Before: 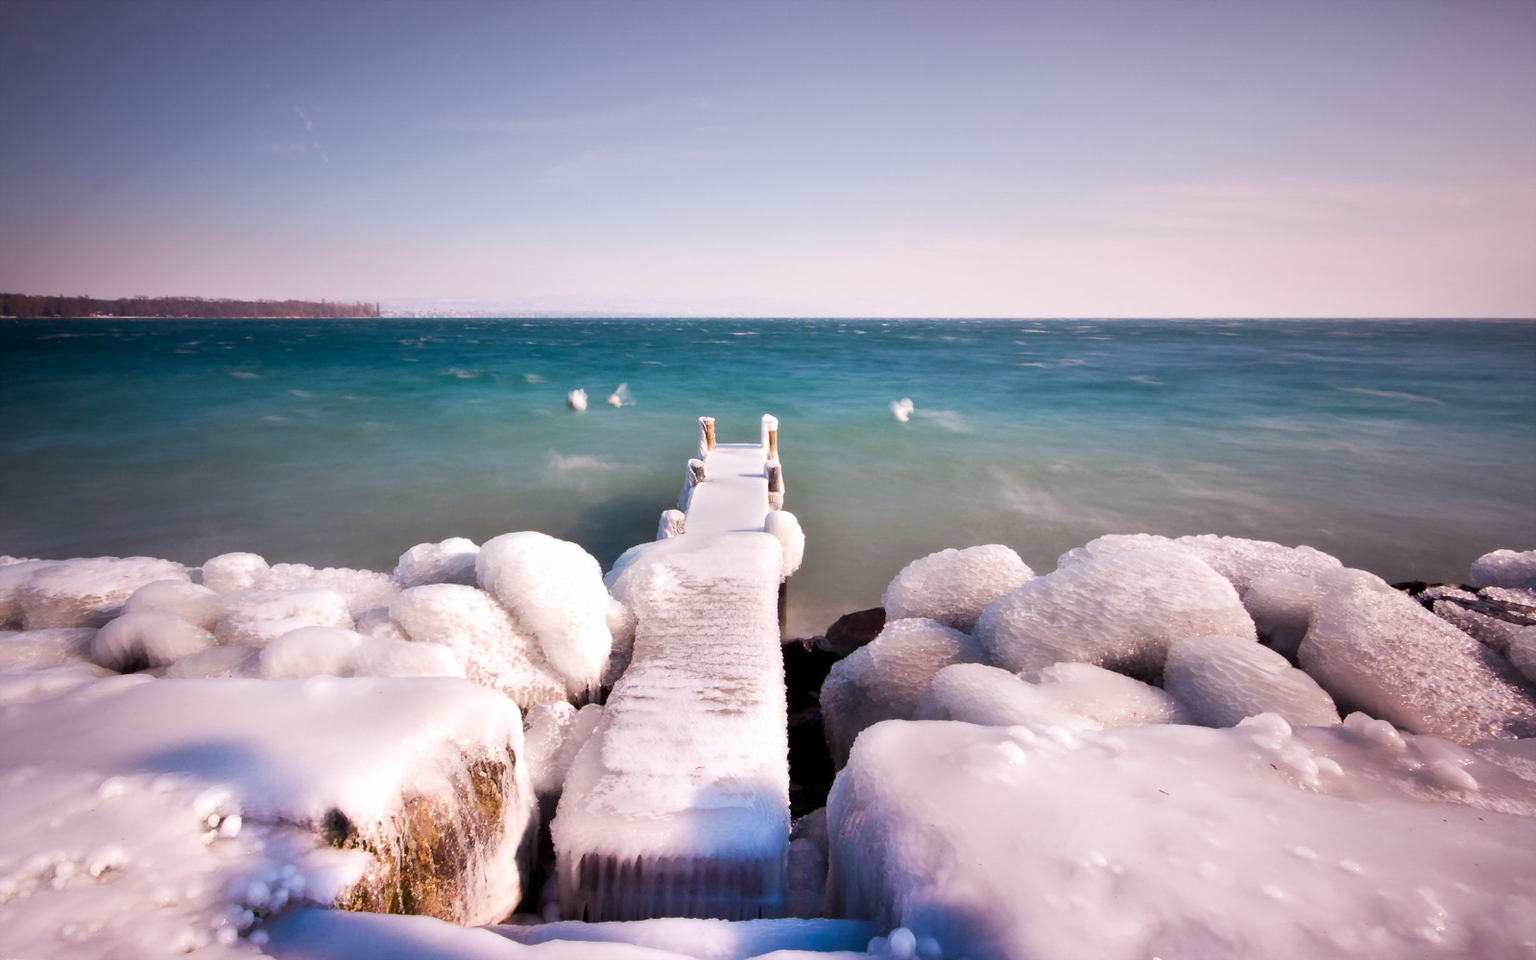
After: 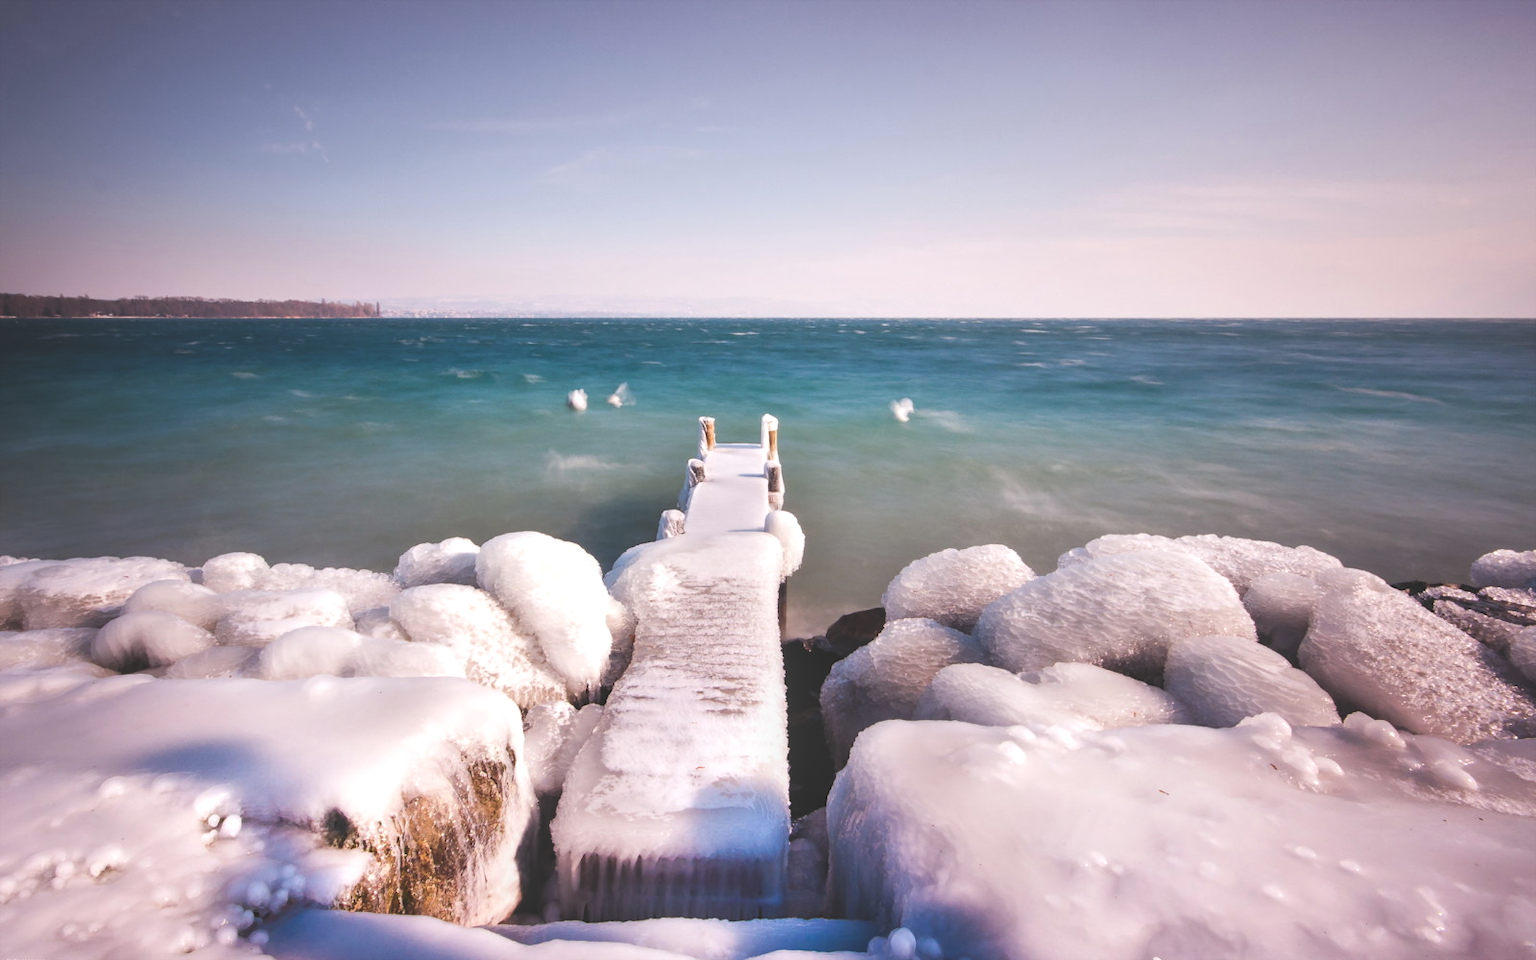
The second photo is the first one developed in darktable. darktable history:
local contrast: on, module defaults
exposure: black level correction -0.03, compensate highlight preservation false
